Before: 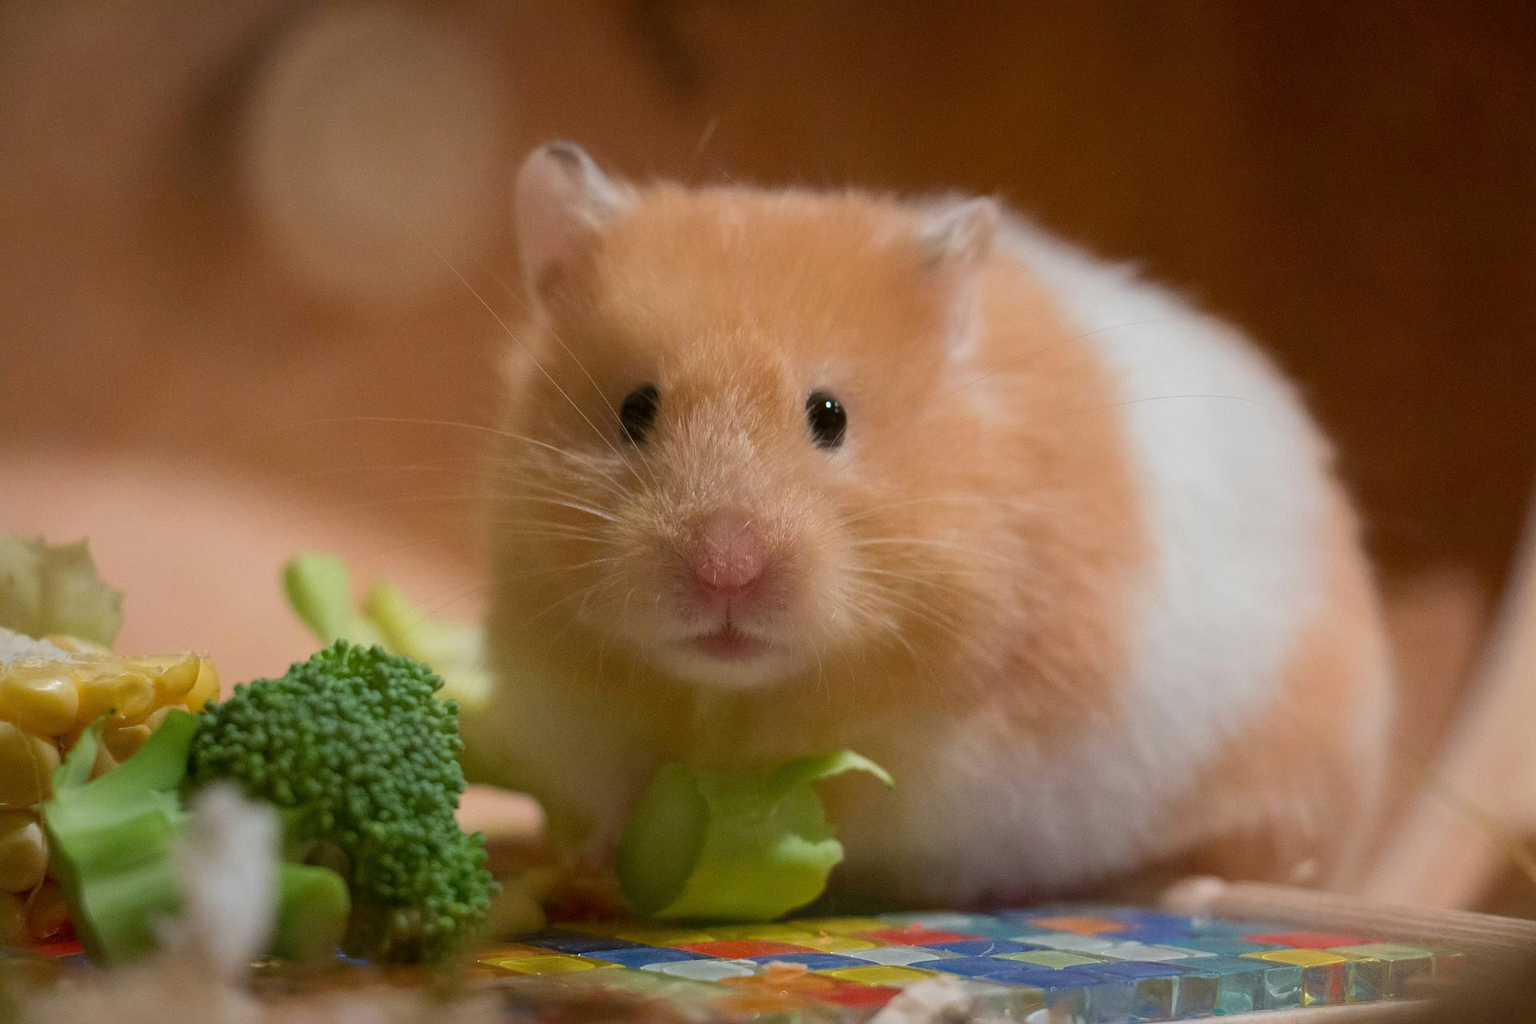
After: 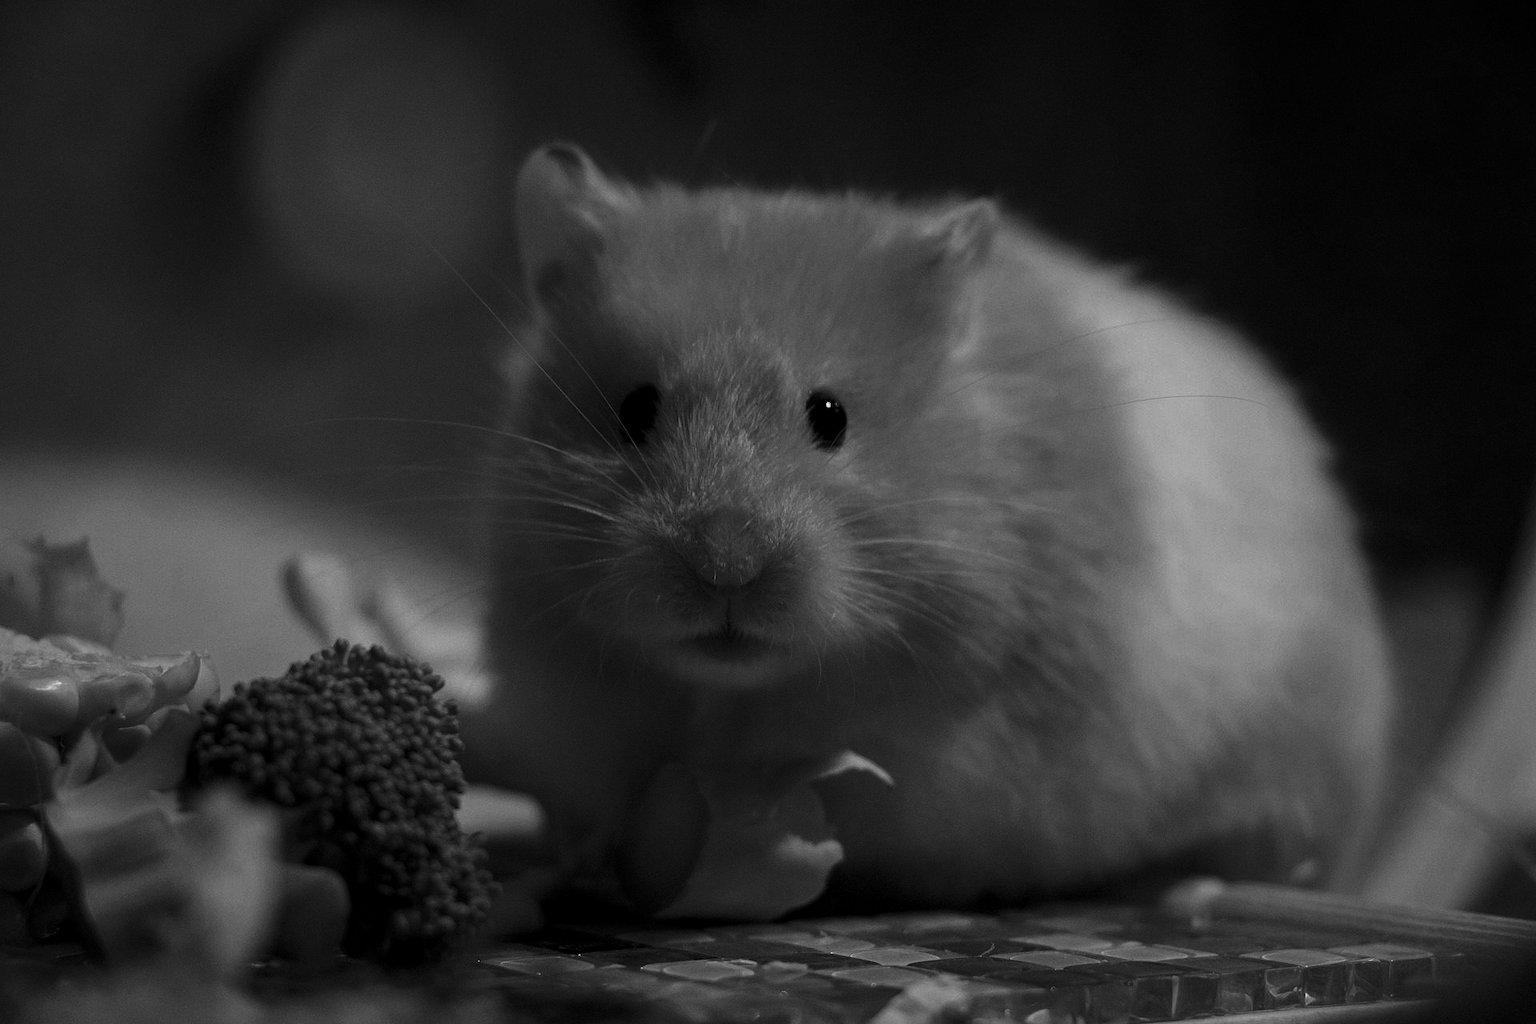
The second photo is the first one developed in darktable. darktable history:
local contrast: highlights 100%, shadows 100%, detail 120%, midtone range 0.2
contrast brightness saturation: contrast -0.03, brightness -0.59, saturation -1
